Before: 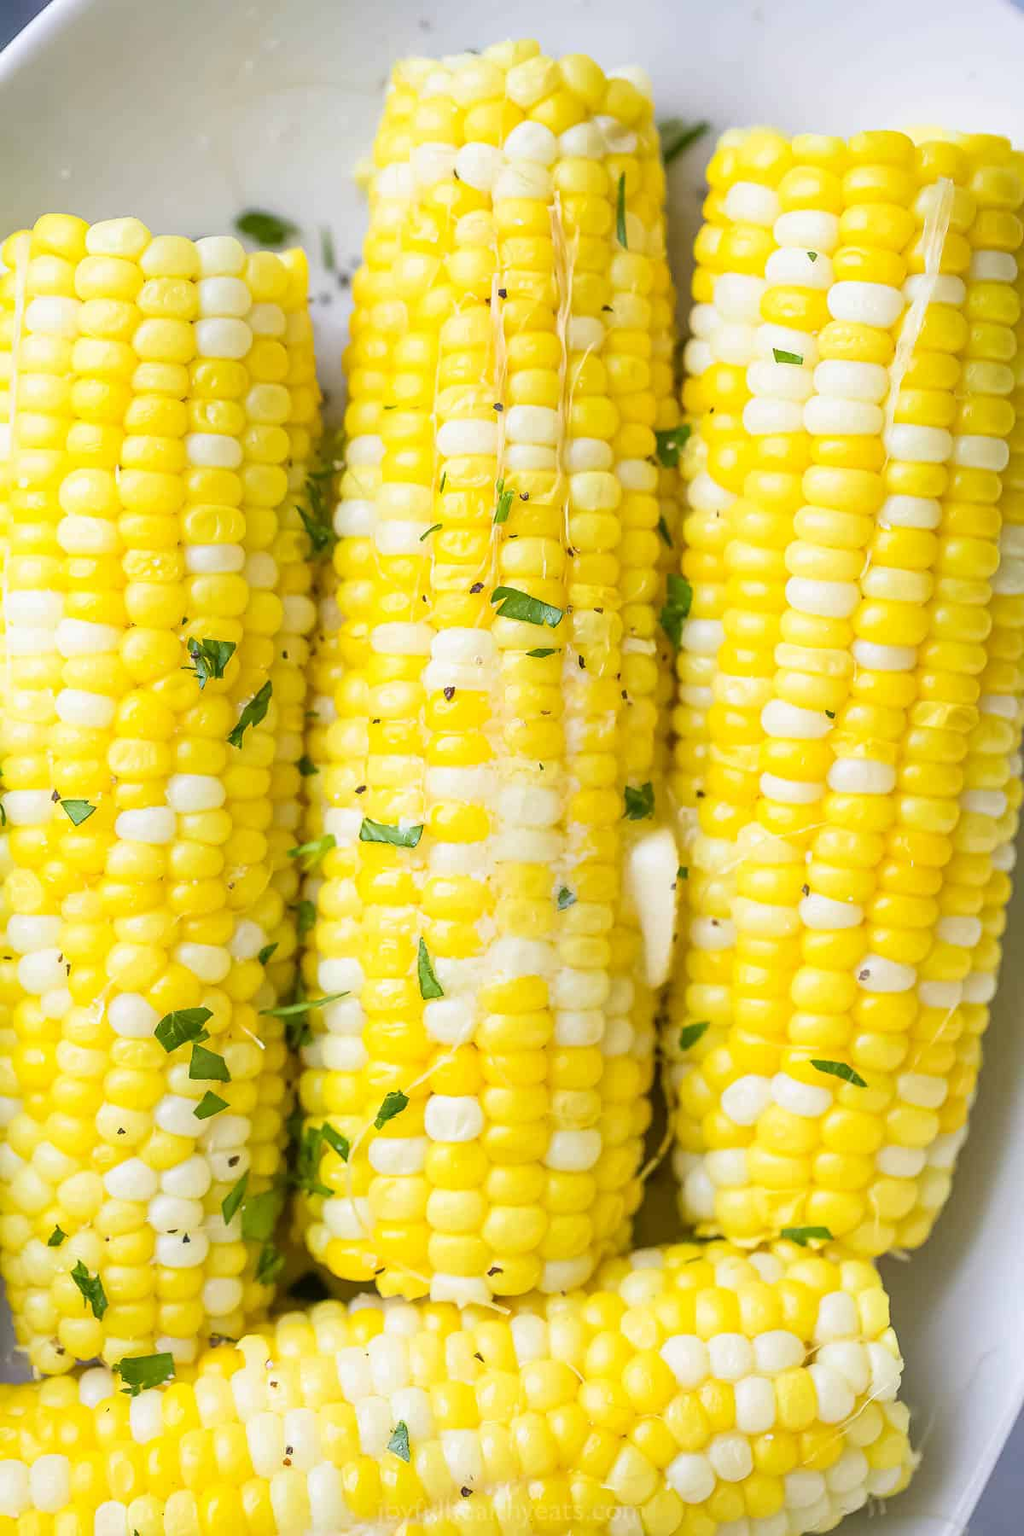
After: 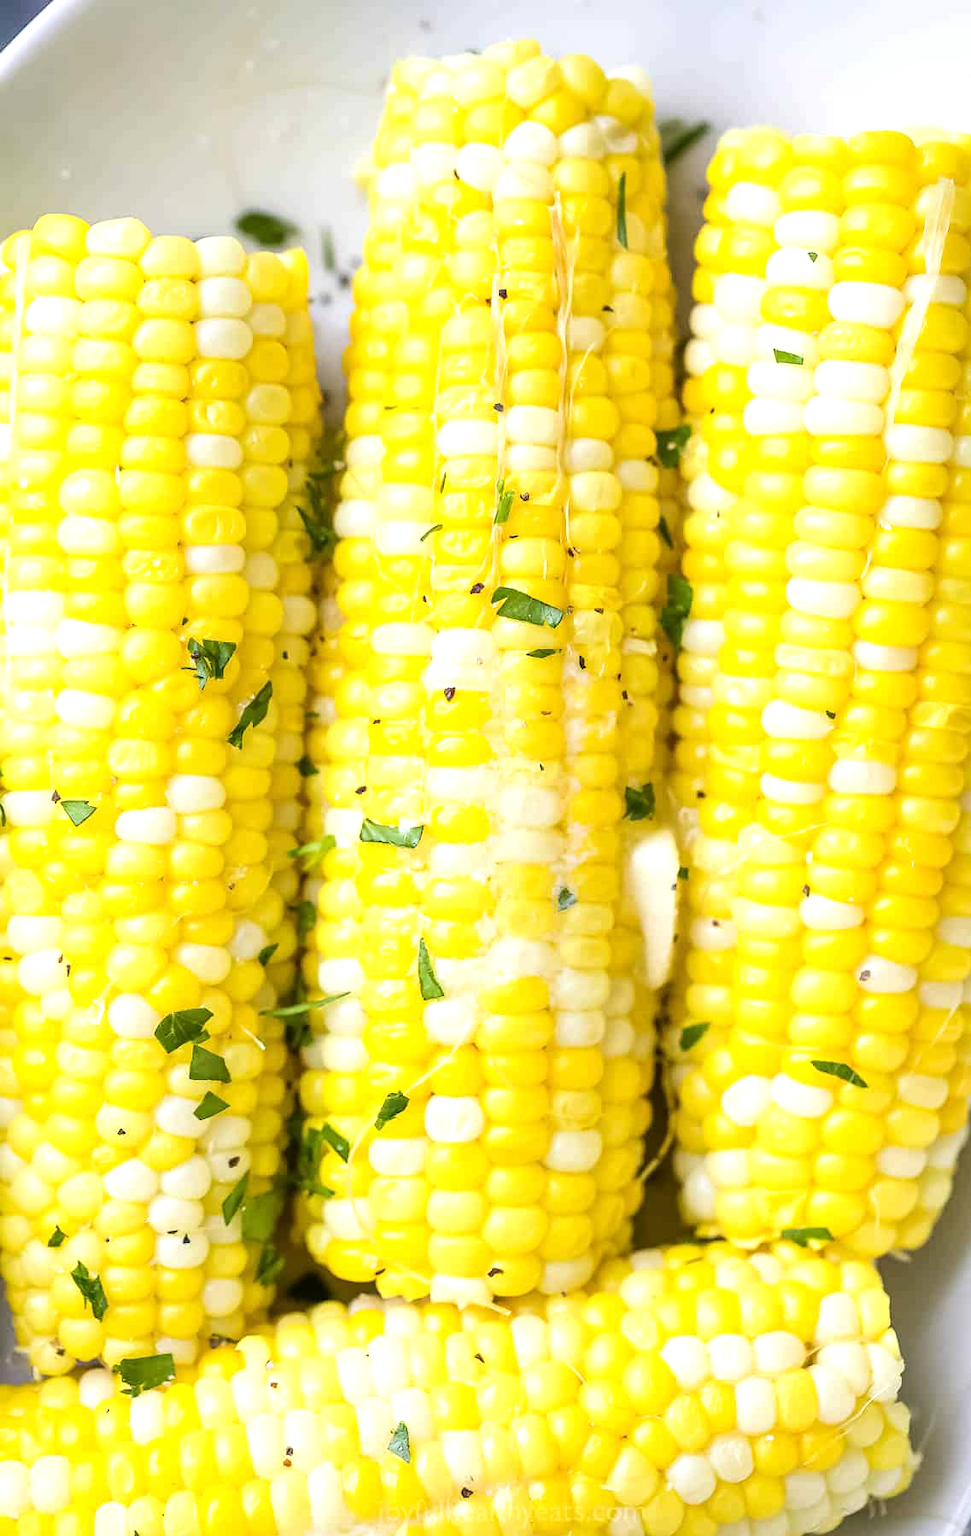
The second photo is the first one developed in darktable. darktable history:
tone equalizer: -8 EV -0.417 EV, -7 EV -0.389 EV, -6 EV -0.333 EV, -5 EV -0.222 EV, -3 EV 0.222 EV, -2 EV 0.333 EV, -1 EV 0.389 EV, +0 EV 0.417 EV, edges refinement/feathering 500, mask exposure compensation -1.57 EV, preserve details no
crop and rotate: right 5.167%
